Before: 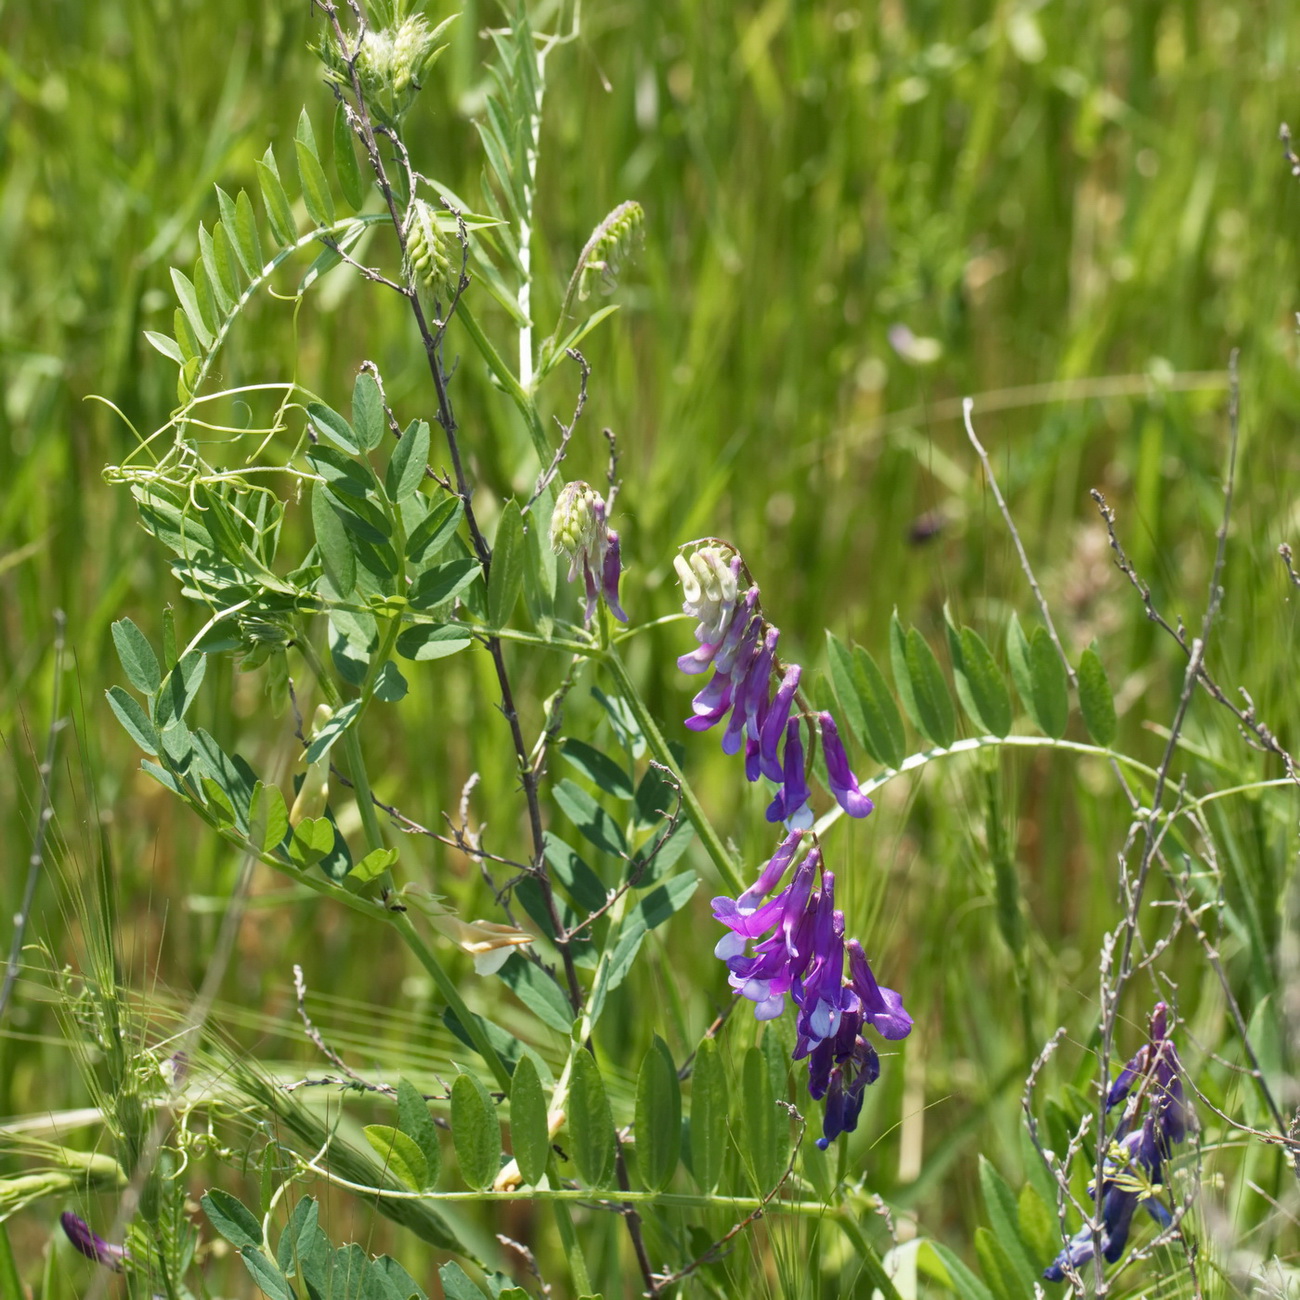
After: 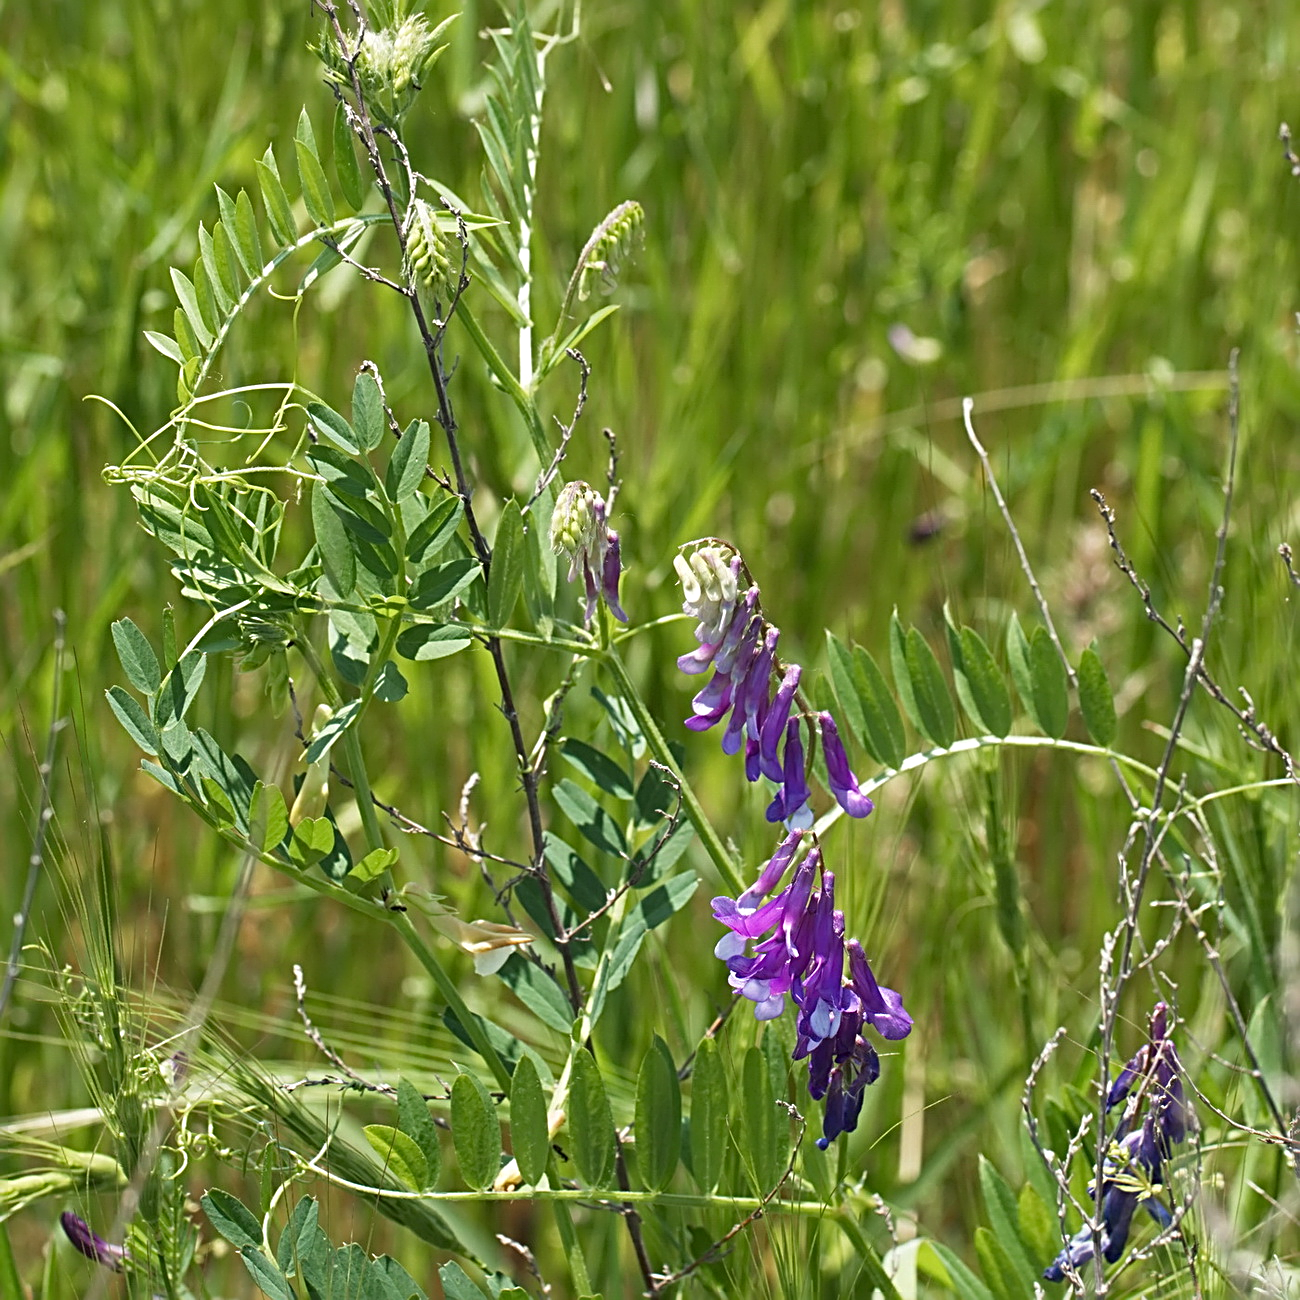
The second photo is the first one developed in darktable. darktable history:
sharpen: radius 3.002, amount 0.767
